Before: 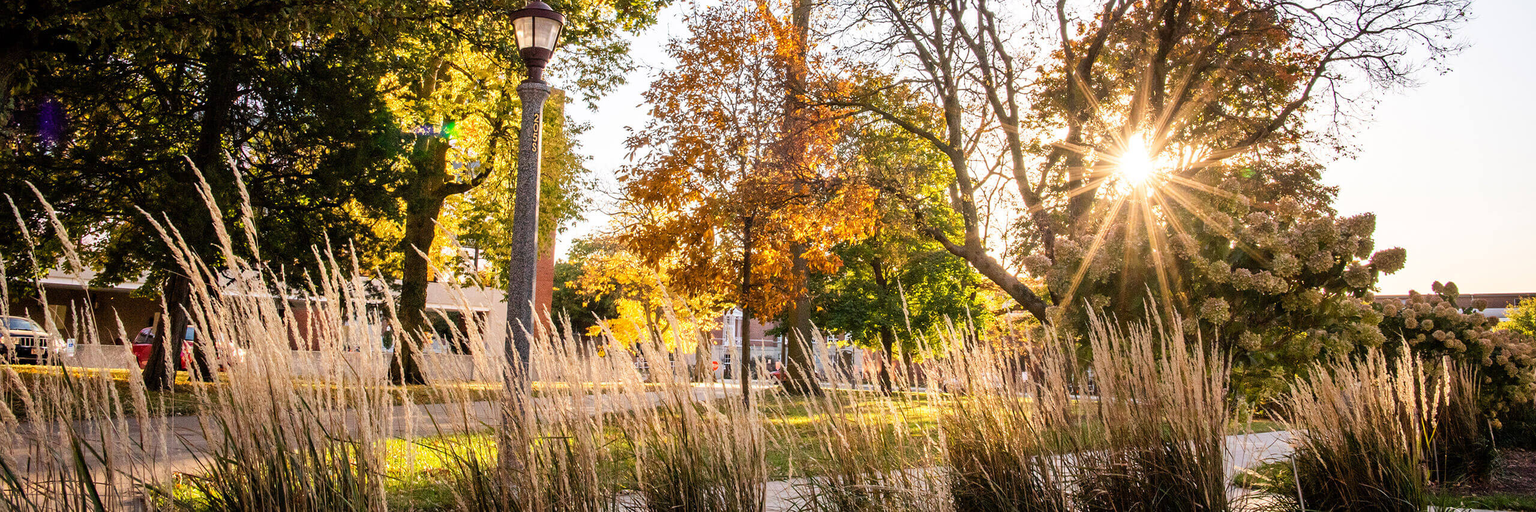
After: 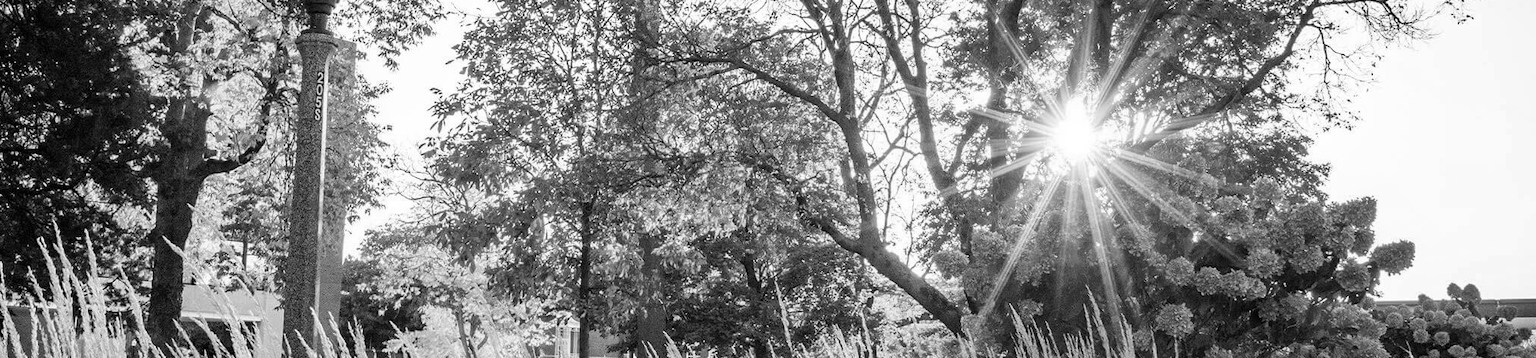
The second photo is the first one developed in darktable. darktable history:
color balance rgb: perceptual saturation grading › global saturation 20%, global vibrance 20%
monochrome: on, module defaults
crop: left 18.38%, top 11.092%, right 2.134%, bottom 33.217%
tone equalizer: on, module defaults
haze removal: compatibility mode true, adaptive false
